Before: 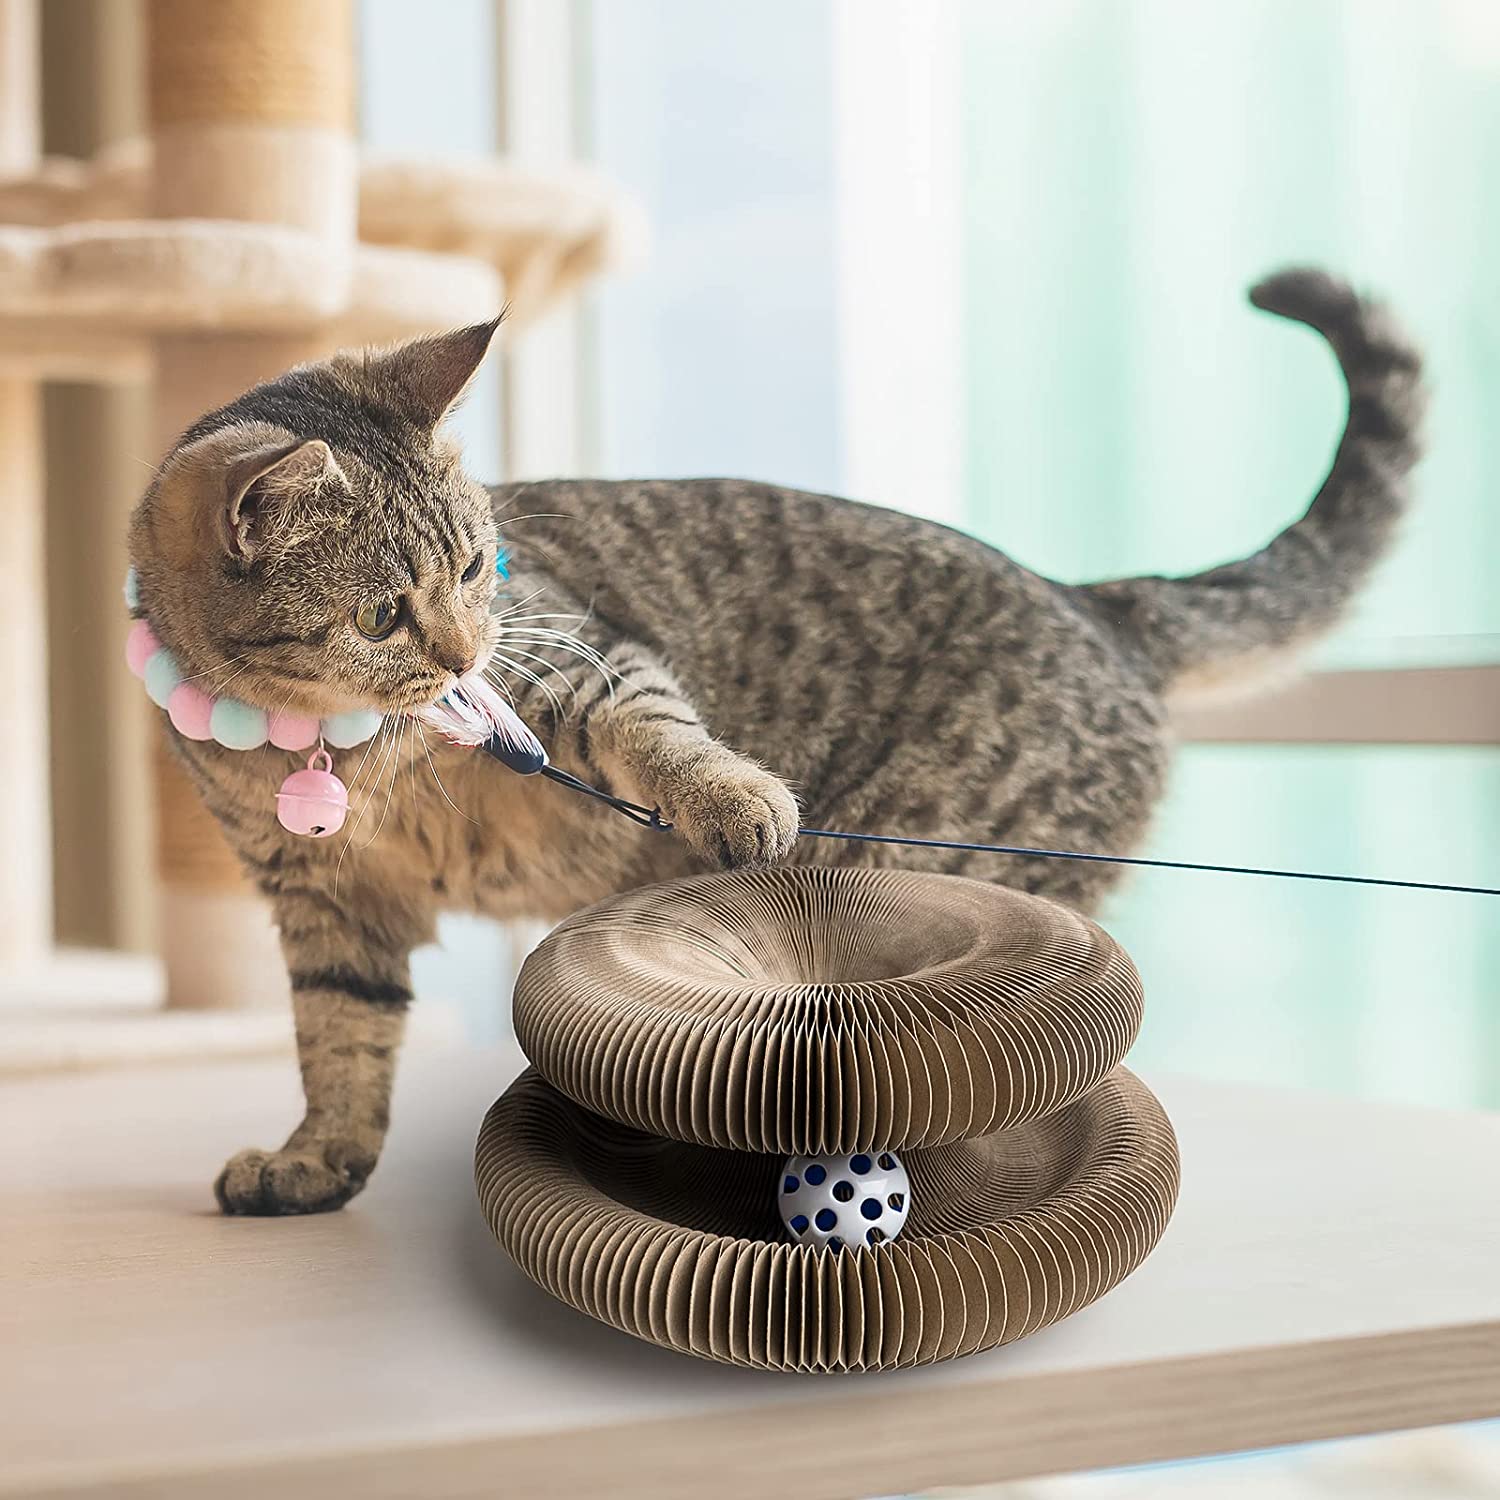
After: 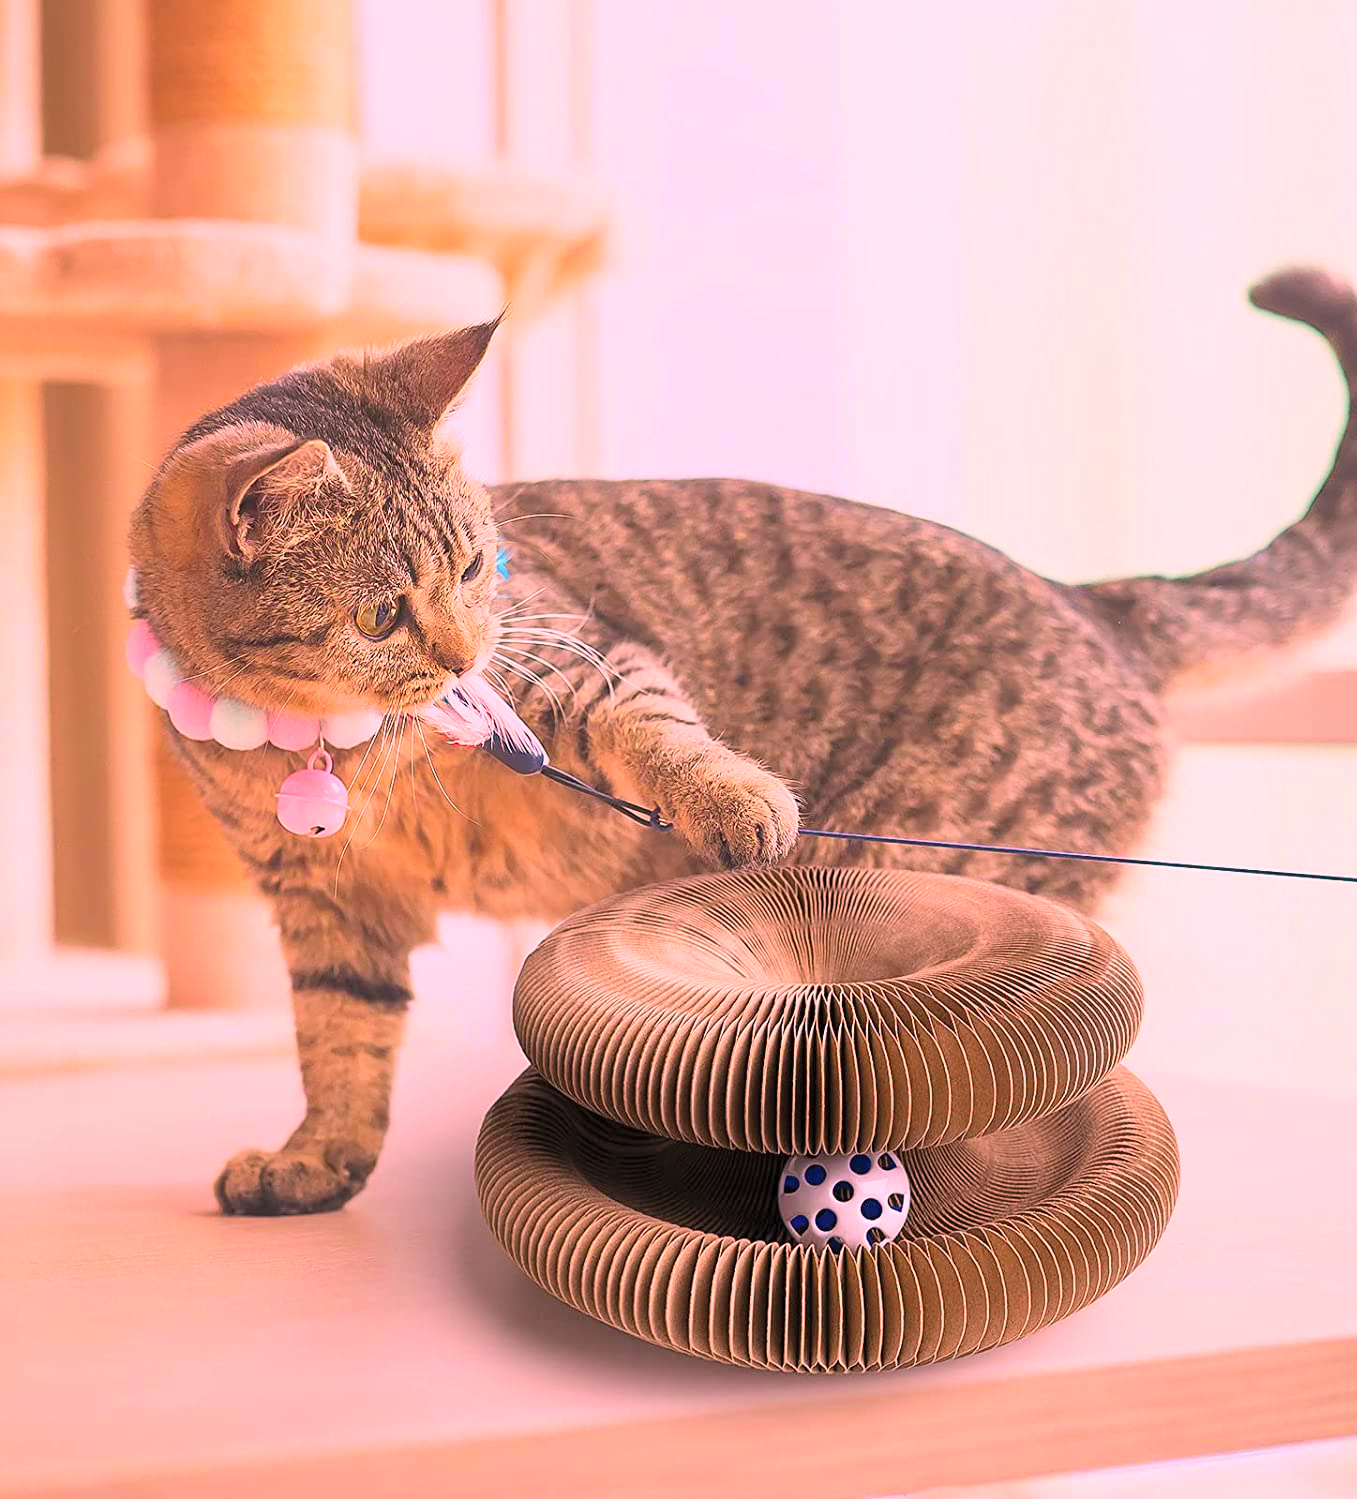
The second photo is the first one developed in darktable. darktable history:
color correction: highlights a* 21.88, highlights b* 22.25
crop: right 9.509%, bottom 0.031%
contrast brightness saturation: contrast 0.07, brightness 0.18, saturation 0.4
white balance: red 1.066, blue 1.119
